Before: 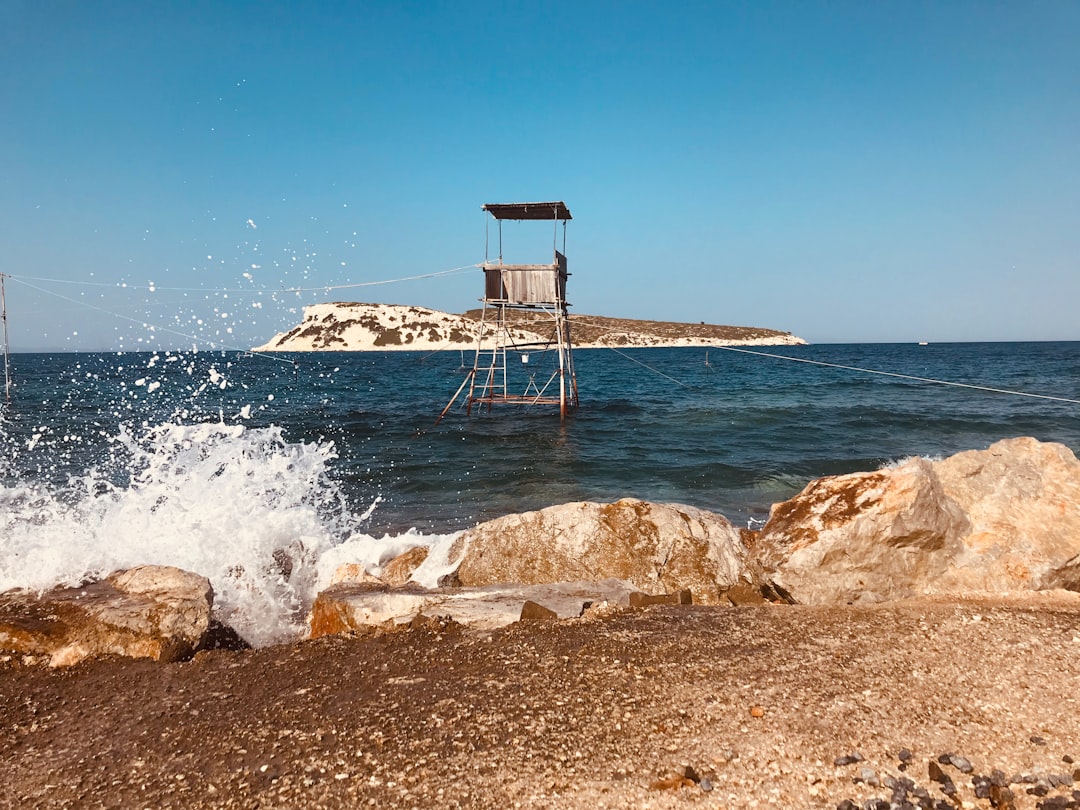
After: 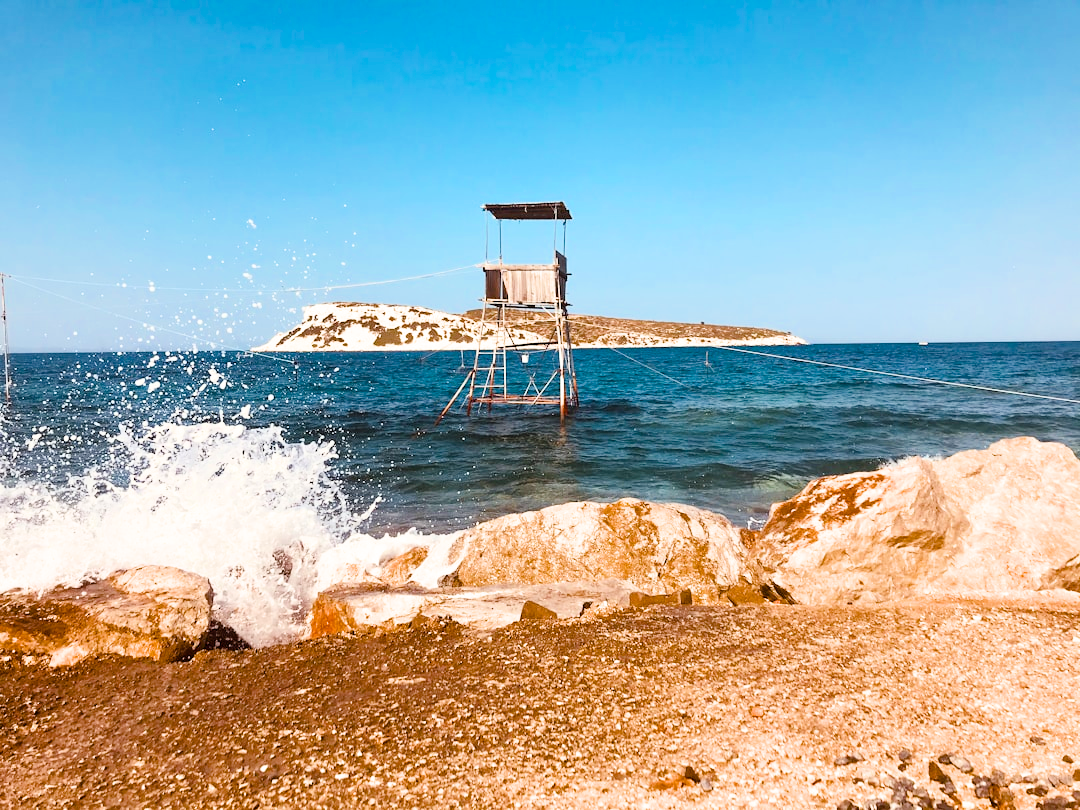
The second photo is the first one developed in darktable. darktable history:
filmic rgb: black relative exposure -7.65 EV, white relative exposure 4.56 EV, hardness 3.61, color science v6 (2022)
color balance rgb: perceptual saturation grading › mid-tones 6.33%, perceptual saturation grading › shadows 72.44%, perceptual brilliance grading › highlights 11.59%, contrast 5.05%
exposure: exposure 0.921 EV, compensate highlight preservation false
